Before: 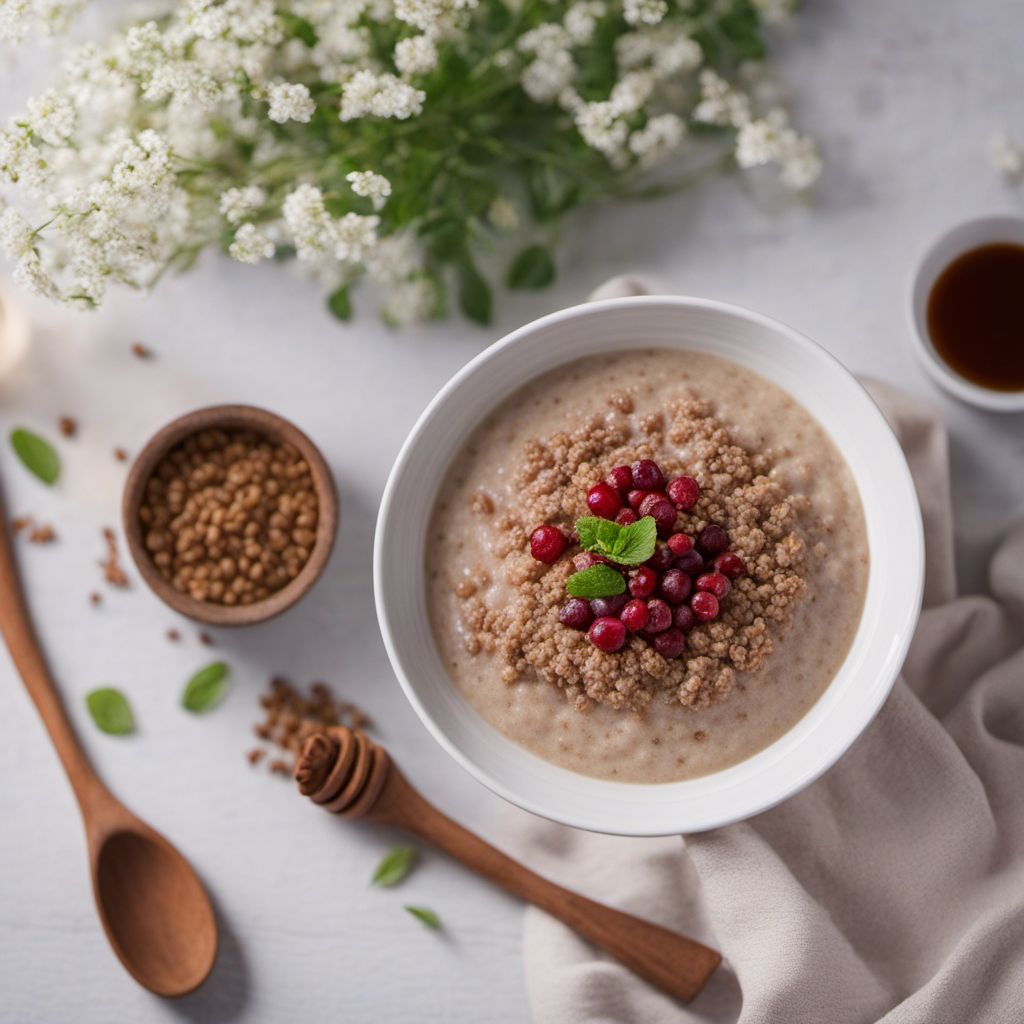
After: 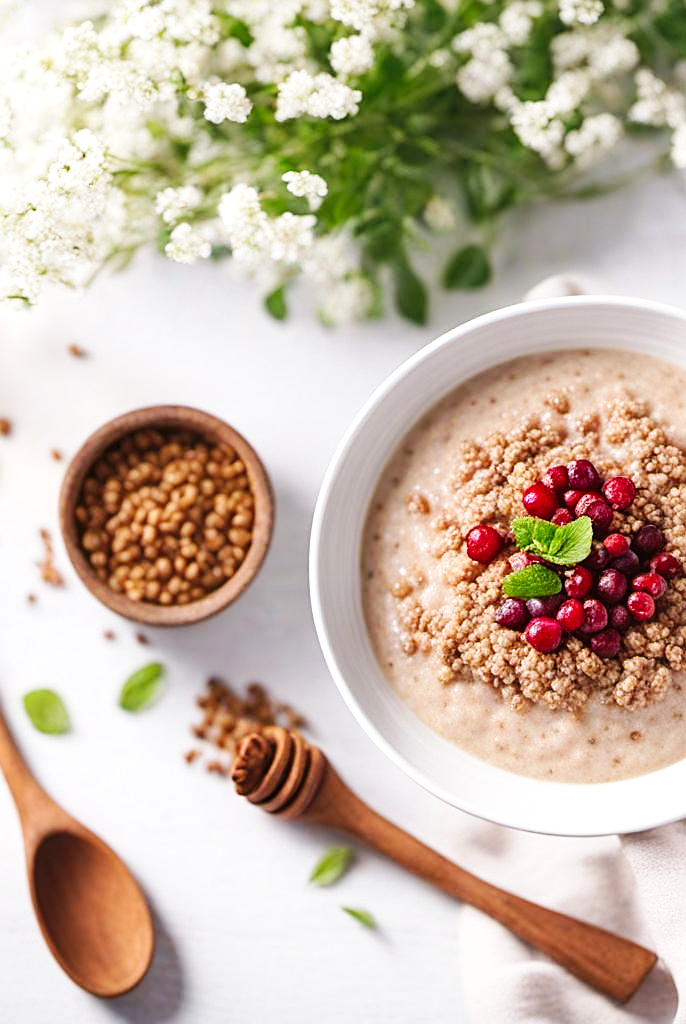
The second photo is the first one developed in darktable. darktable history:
sharpen: on, module defaults
base curve: curves: ch0 [(0, 0) (0.032, 0.025) (0.121, 0.166) (0.206, 0.329) (0.605, 0.79) (1, 1)], preserve colors none
exposure: black level correction -0.001, exposure 0.543 EV, compensate highlight preservation false
crop and rotate: left 6.265%, right 26.661%
